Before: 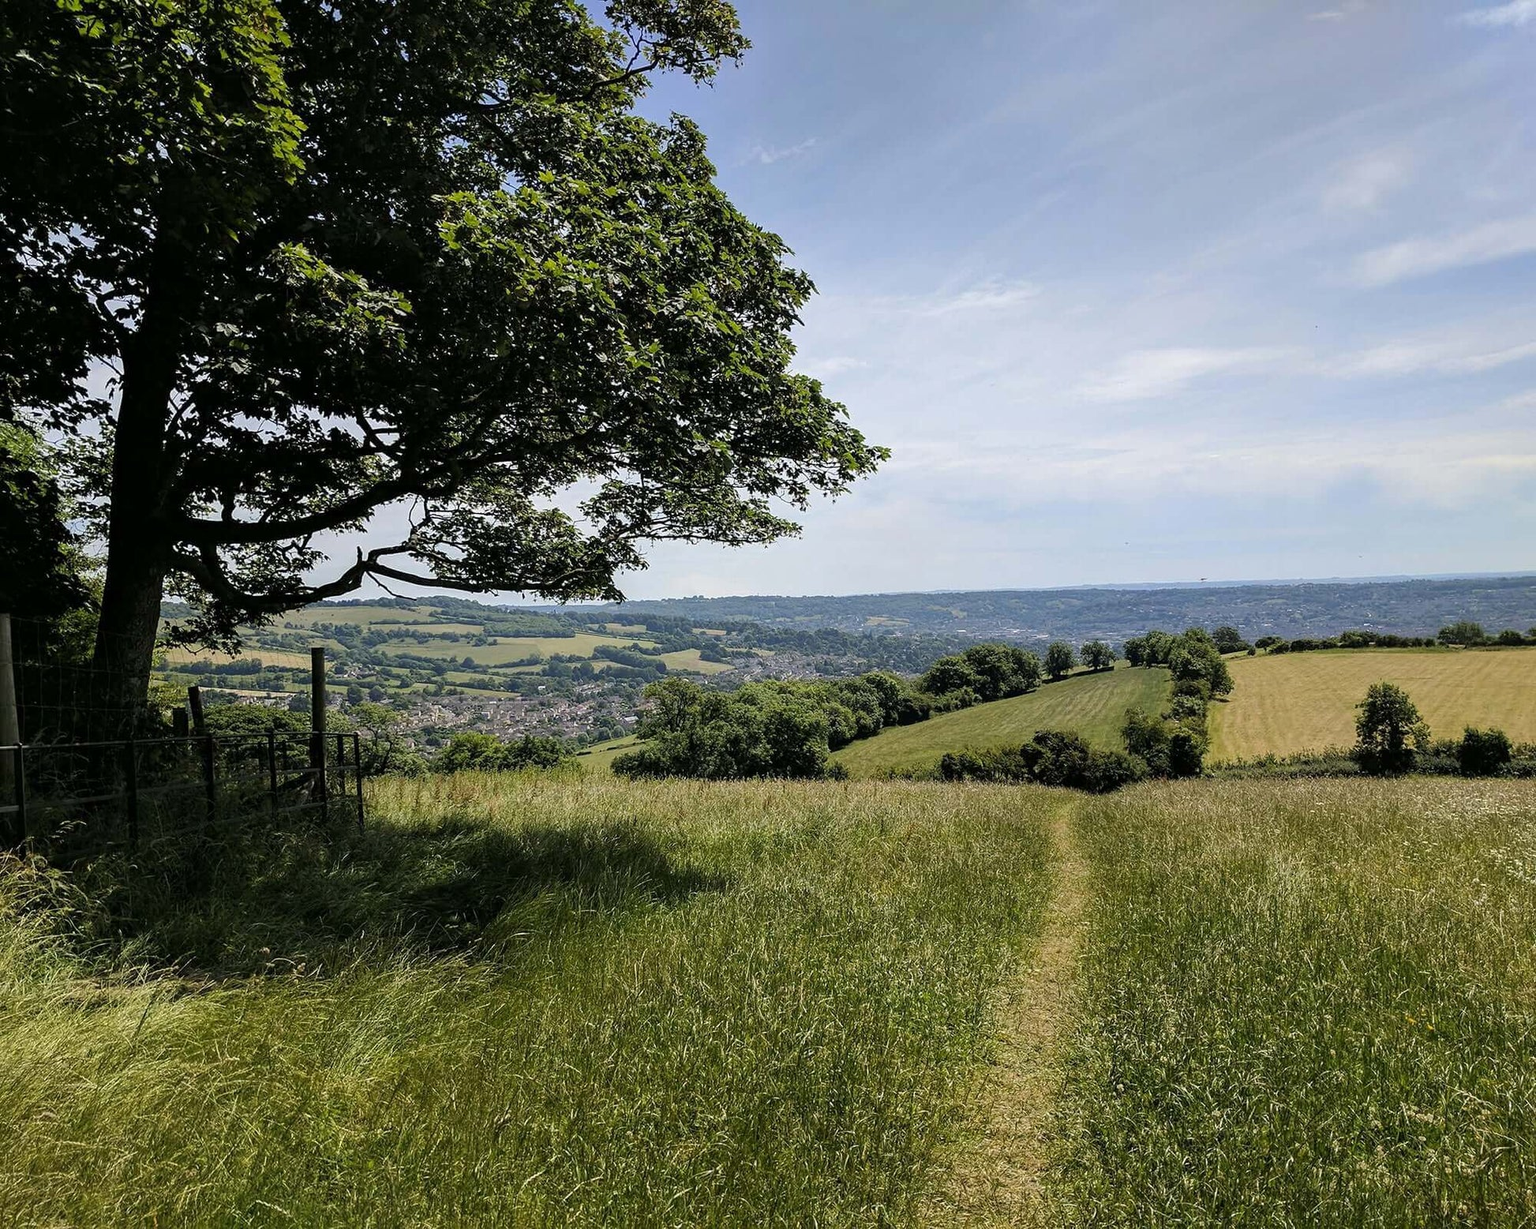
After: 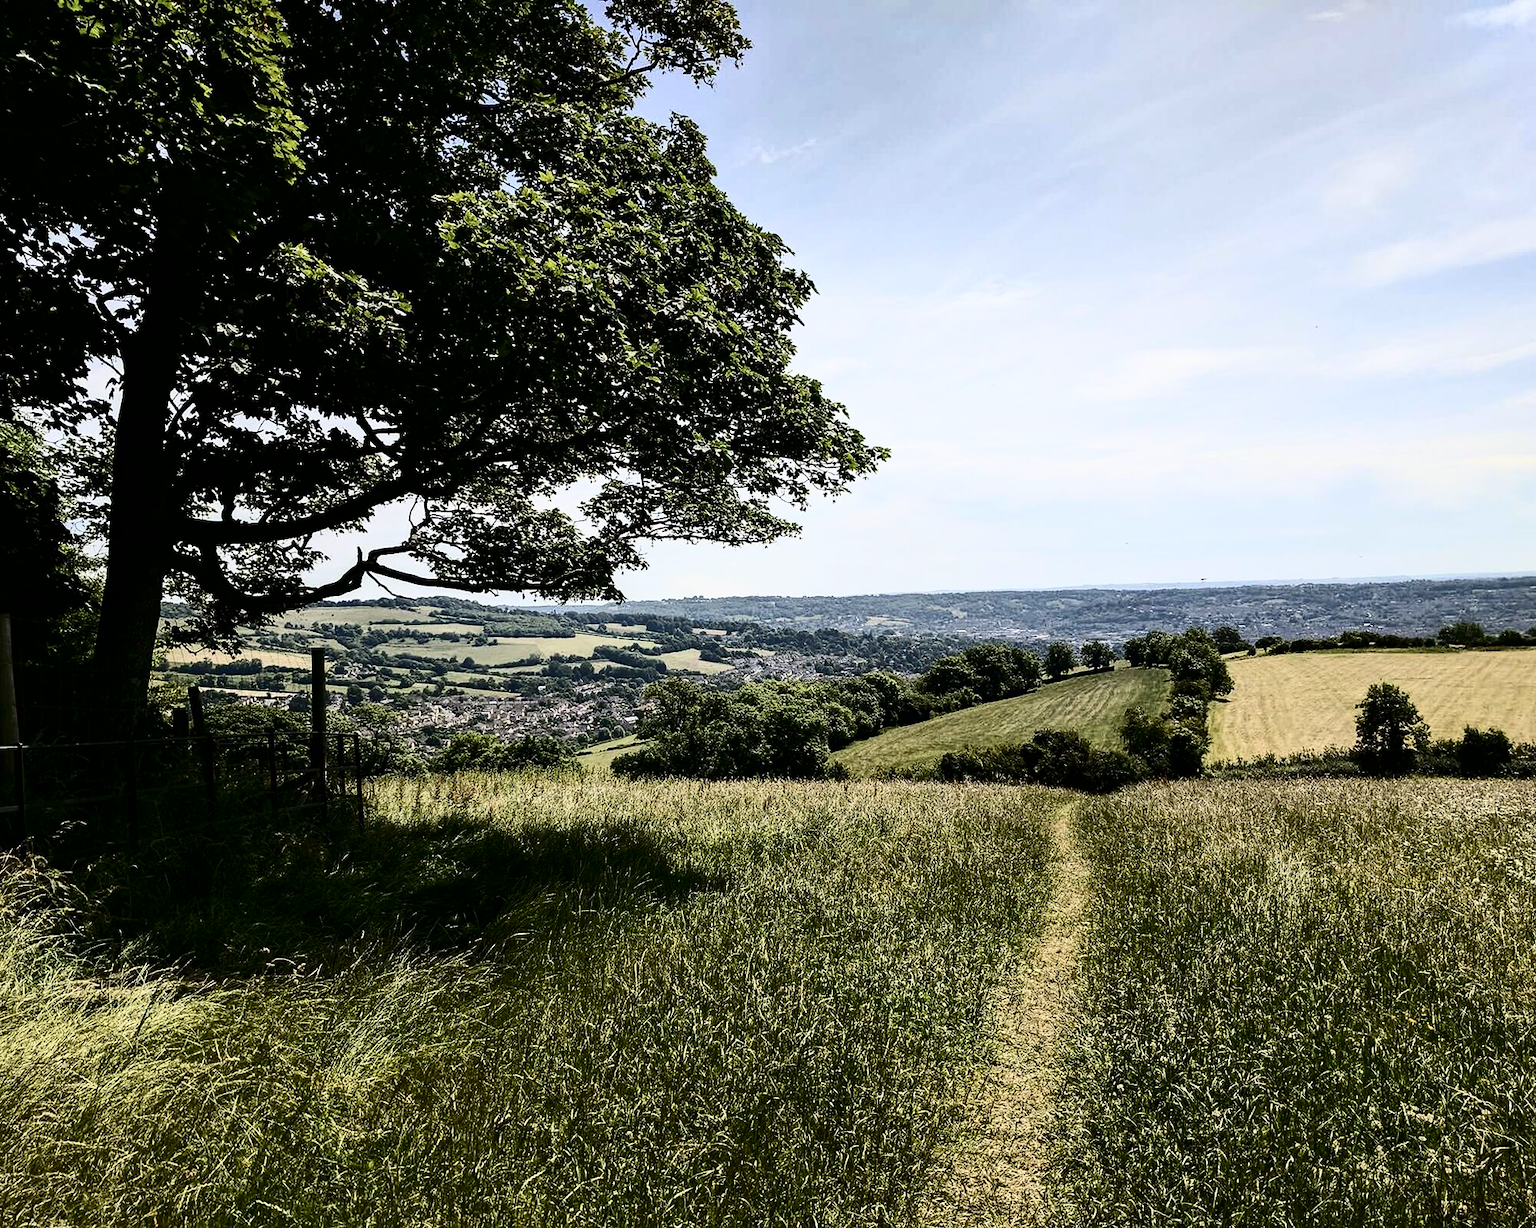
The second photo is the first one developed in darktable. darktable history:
white balance: red 1.009, blue 0.985
contrast brightness saturation: contrast 0.5, saturation -0.1
